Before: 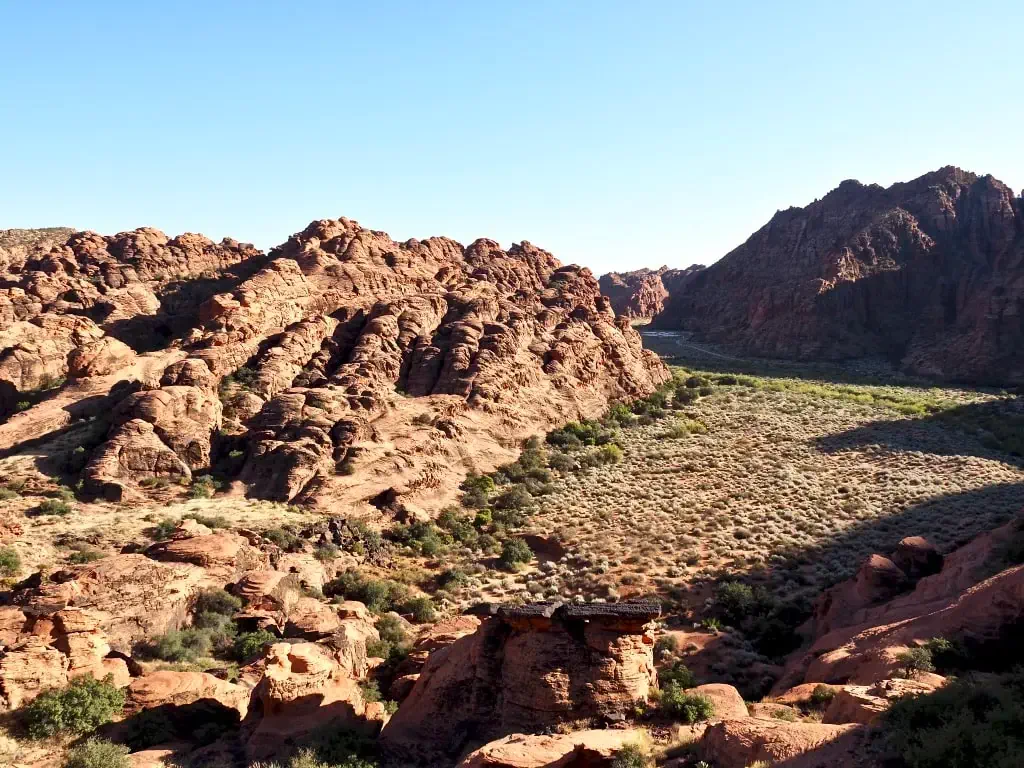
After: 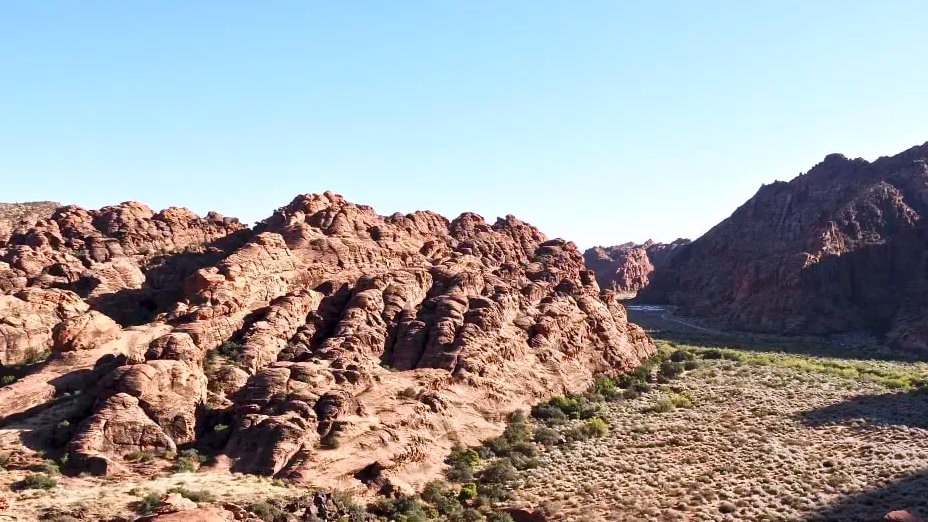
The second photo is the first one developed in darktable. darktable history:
crop: left 1.509%, top 3.452%, right 7.696%, bottom 28.452%
white balance: red 1.004, blue 1.096
